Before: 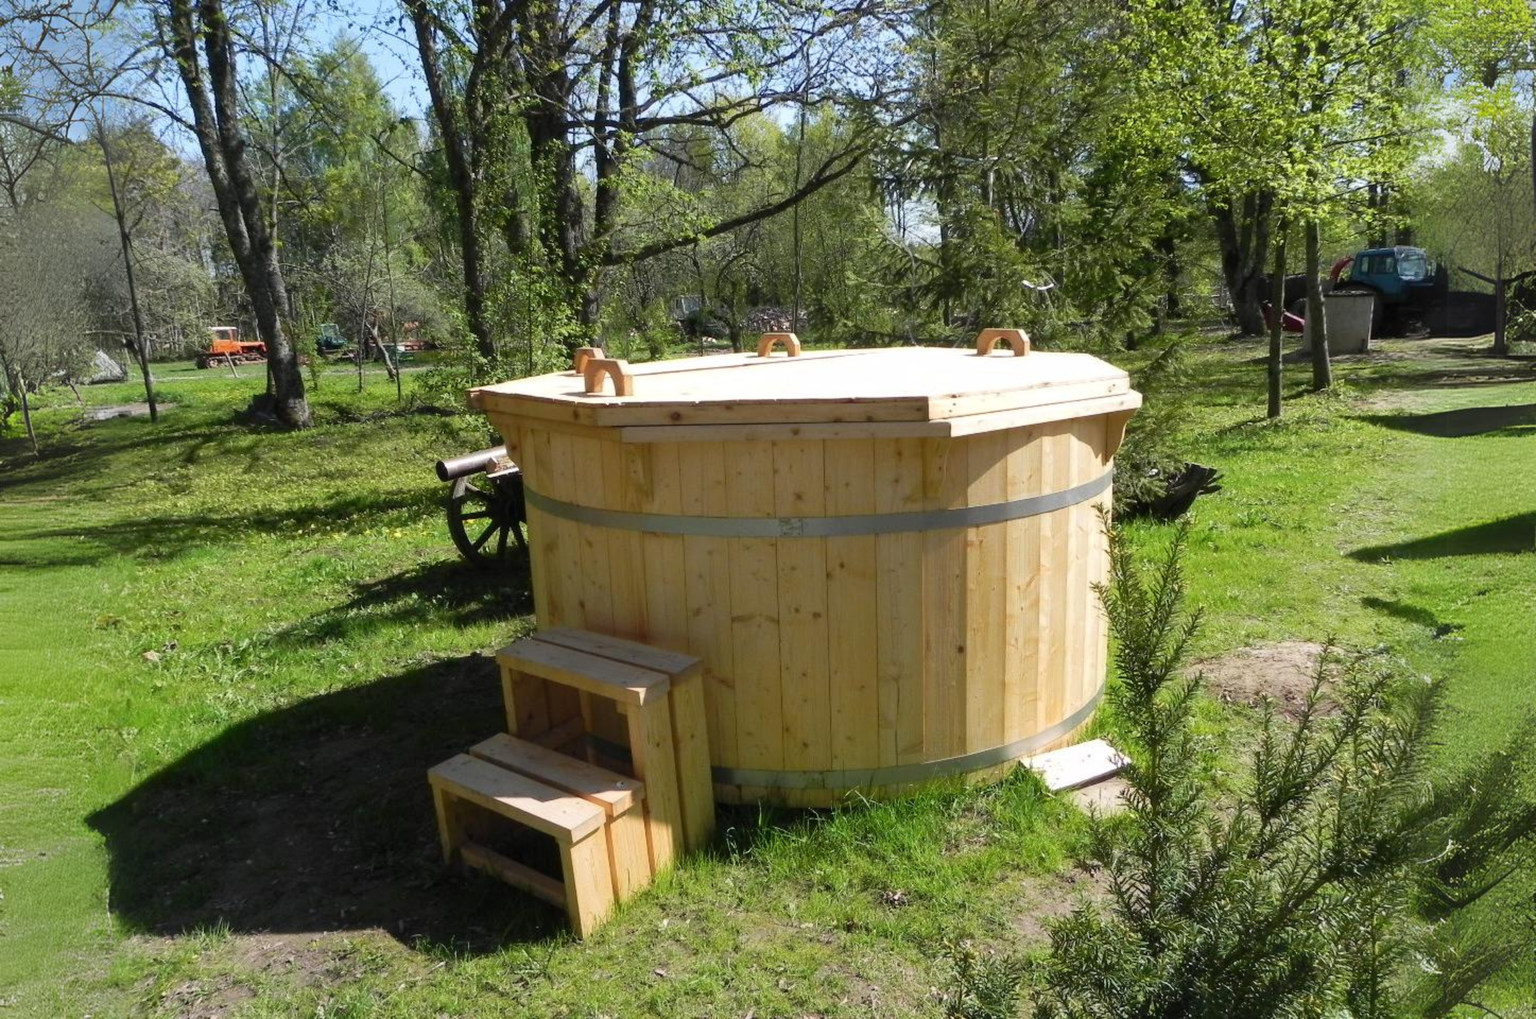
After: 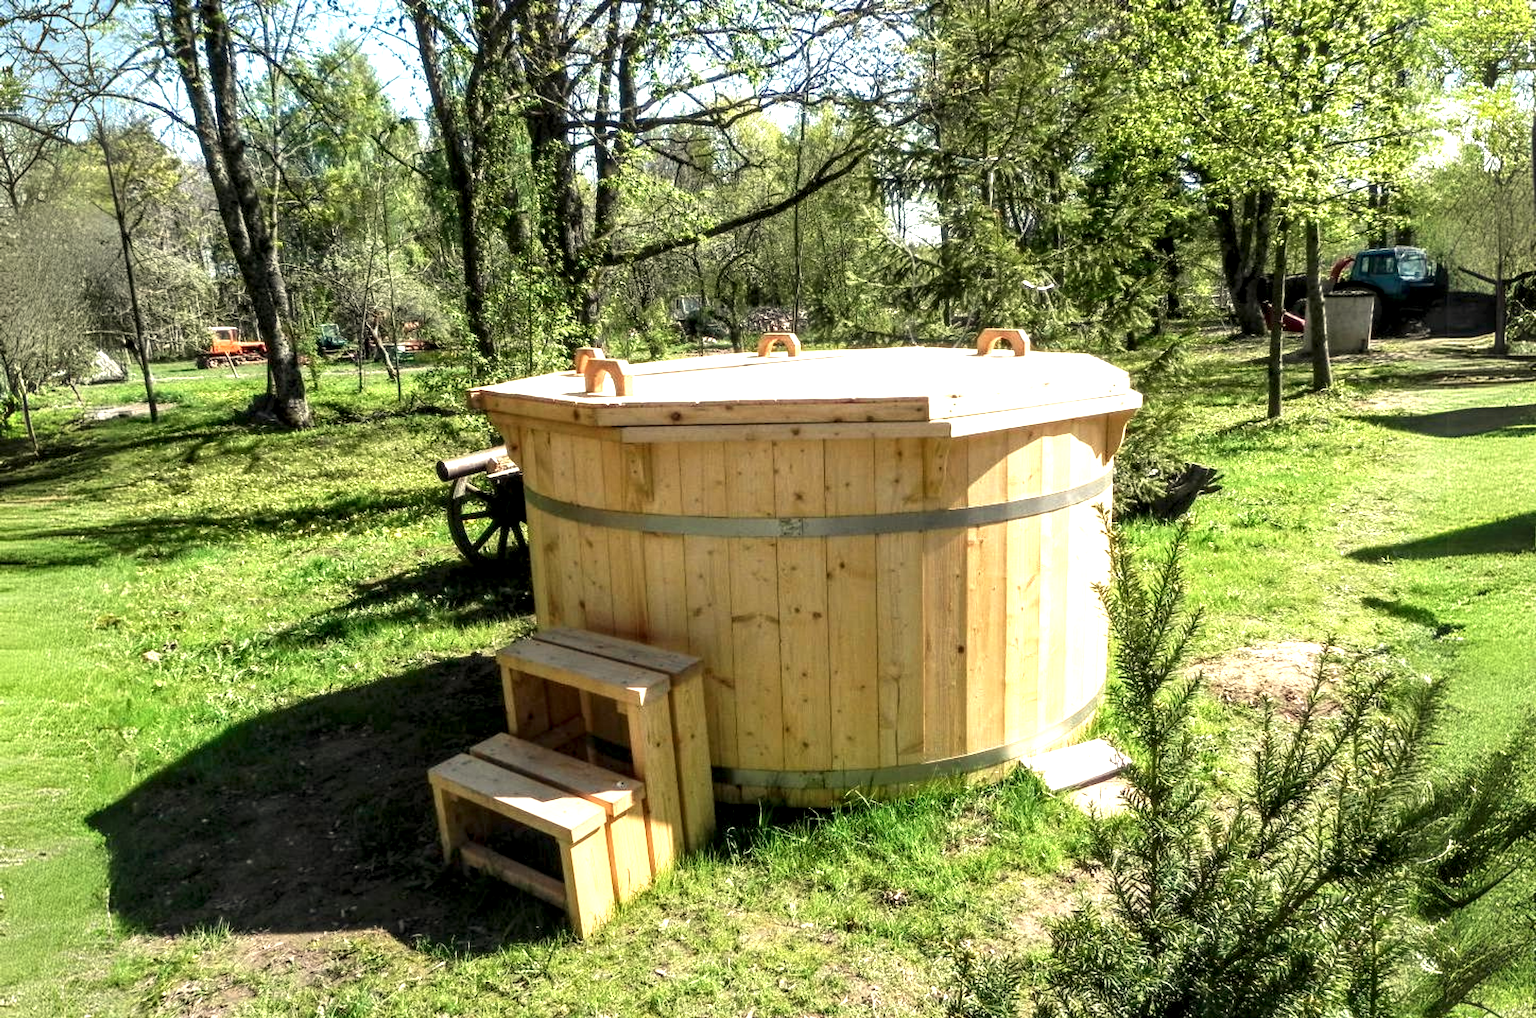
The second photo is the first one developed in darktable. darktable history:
white balance: red 1.123, blue 0.83
exposure: black level correction 0, exposure 0.7 EV, compensate exposure bias true, compensate highlight preservation false
color calibration: illuminant Planckian (black body), x 0.368, y 0.361, temperature 4275.92 K
local contrast: highlights 79%, shadows 56%, detail 175%, midtone range 0.428
